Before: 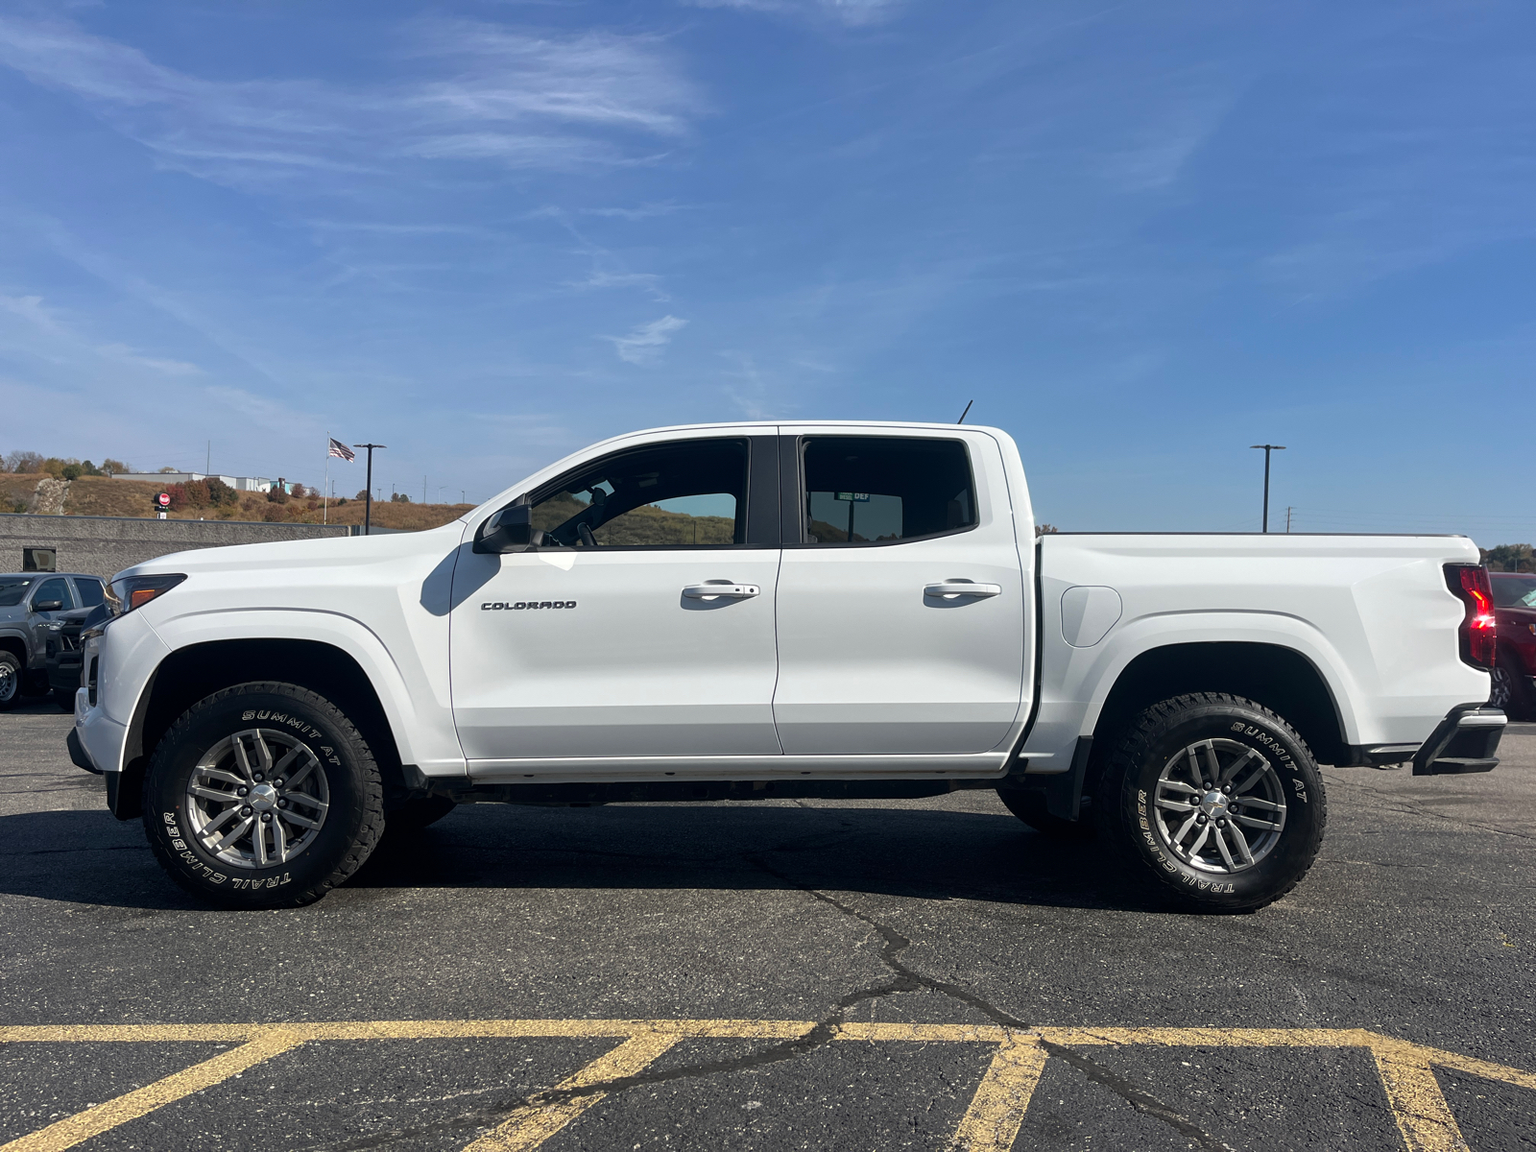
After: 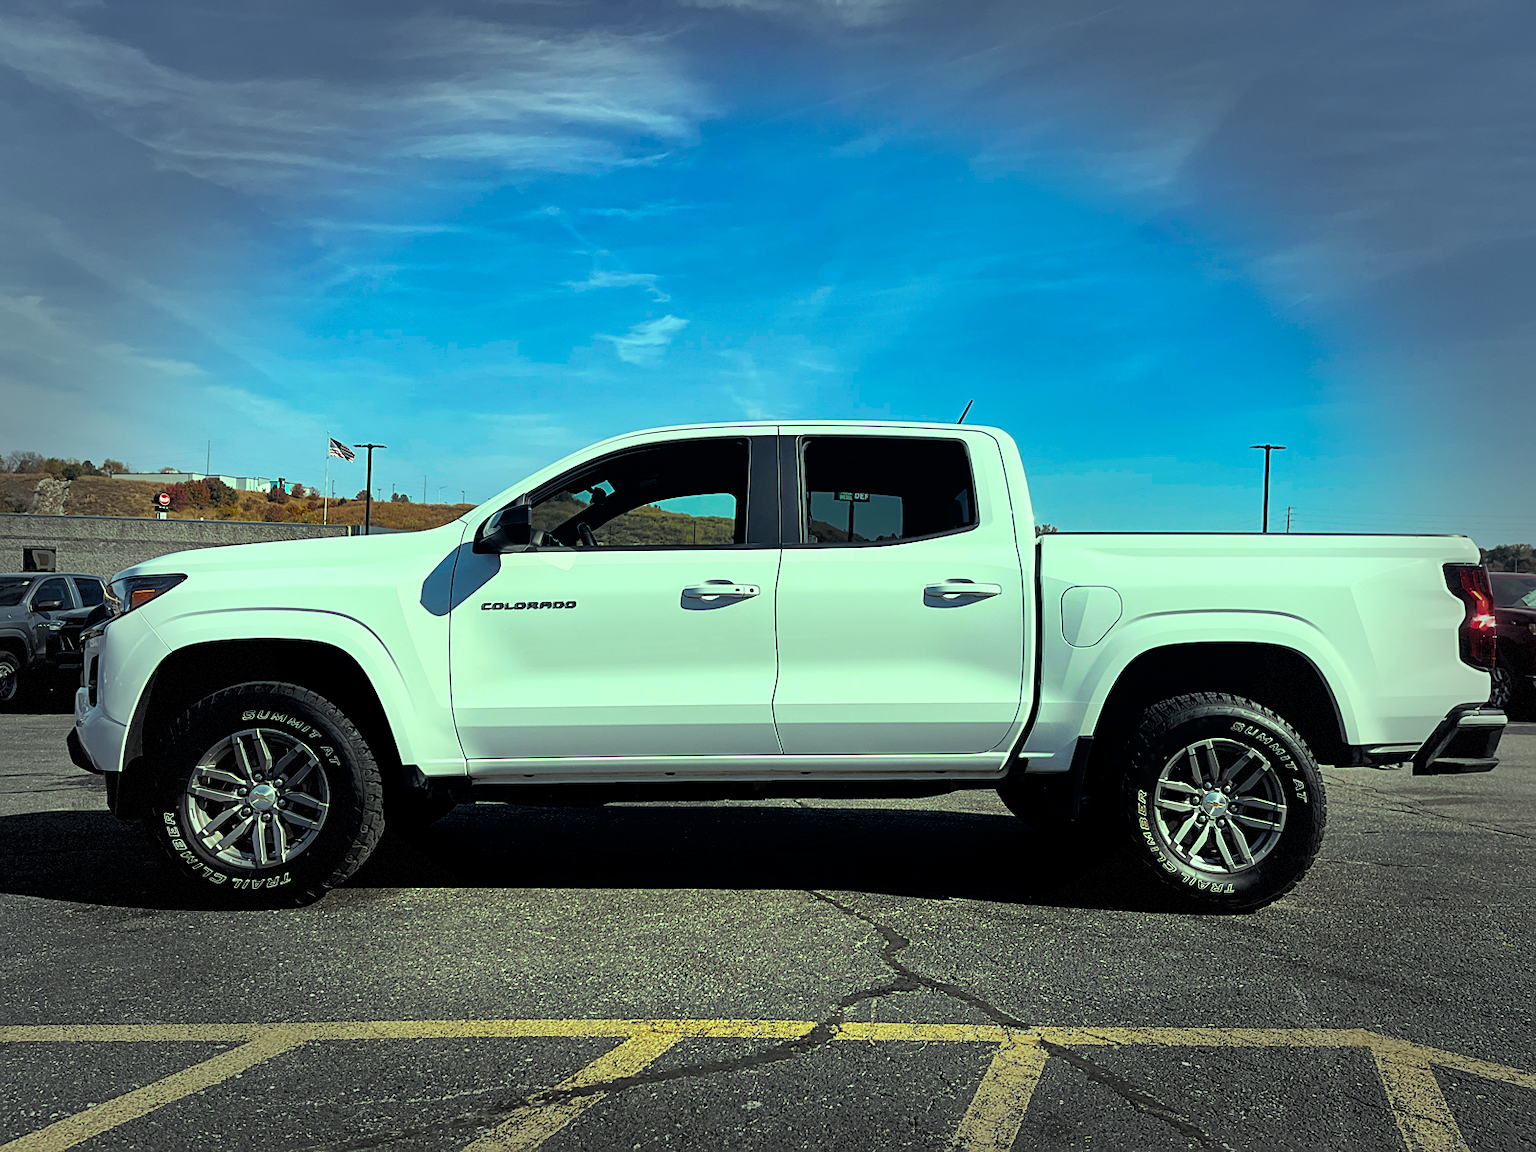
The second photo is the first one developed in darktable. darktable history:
sharpen: on, module defaults
tone curve: curves: ch0 [(0, 0) (0.118, 0.034) (0.182, 0.124) (0.265, 0.214) (0.504, 0.508) (0.783, 0.825) (1, 1)], color space Lab, linked channels, preserve colors none
color balance rgb: highlights gain › luminance 15.333%, highlights gain › chroma 7.129%, highlights gain › hue 127.3°, global offset › luminance -0.29%, global offset › hue 262.04°, perceptual saturation grading › global saturation 19.791%, global vibrance 16.811%, saturation formula JzAzBz (2021)
contrast brightness saturation: brightness 0.095, saturation 0.194
shadows and highlights: shadows 23, highlights -48.68, soften with gaussian
vignetting: fall-off start 65.99%, fall-off radius 39.71%, automatic ratio true, width/height ratio 0.67, dithering 8-bit output
